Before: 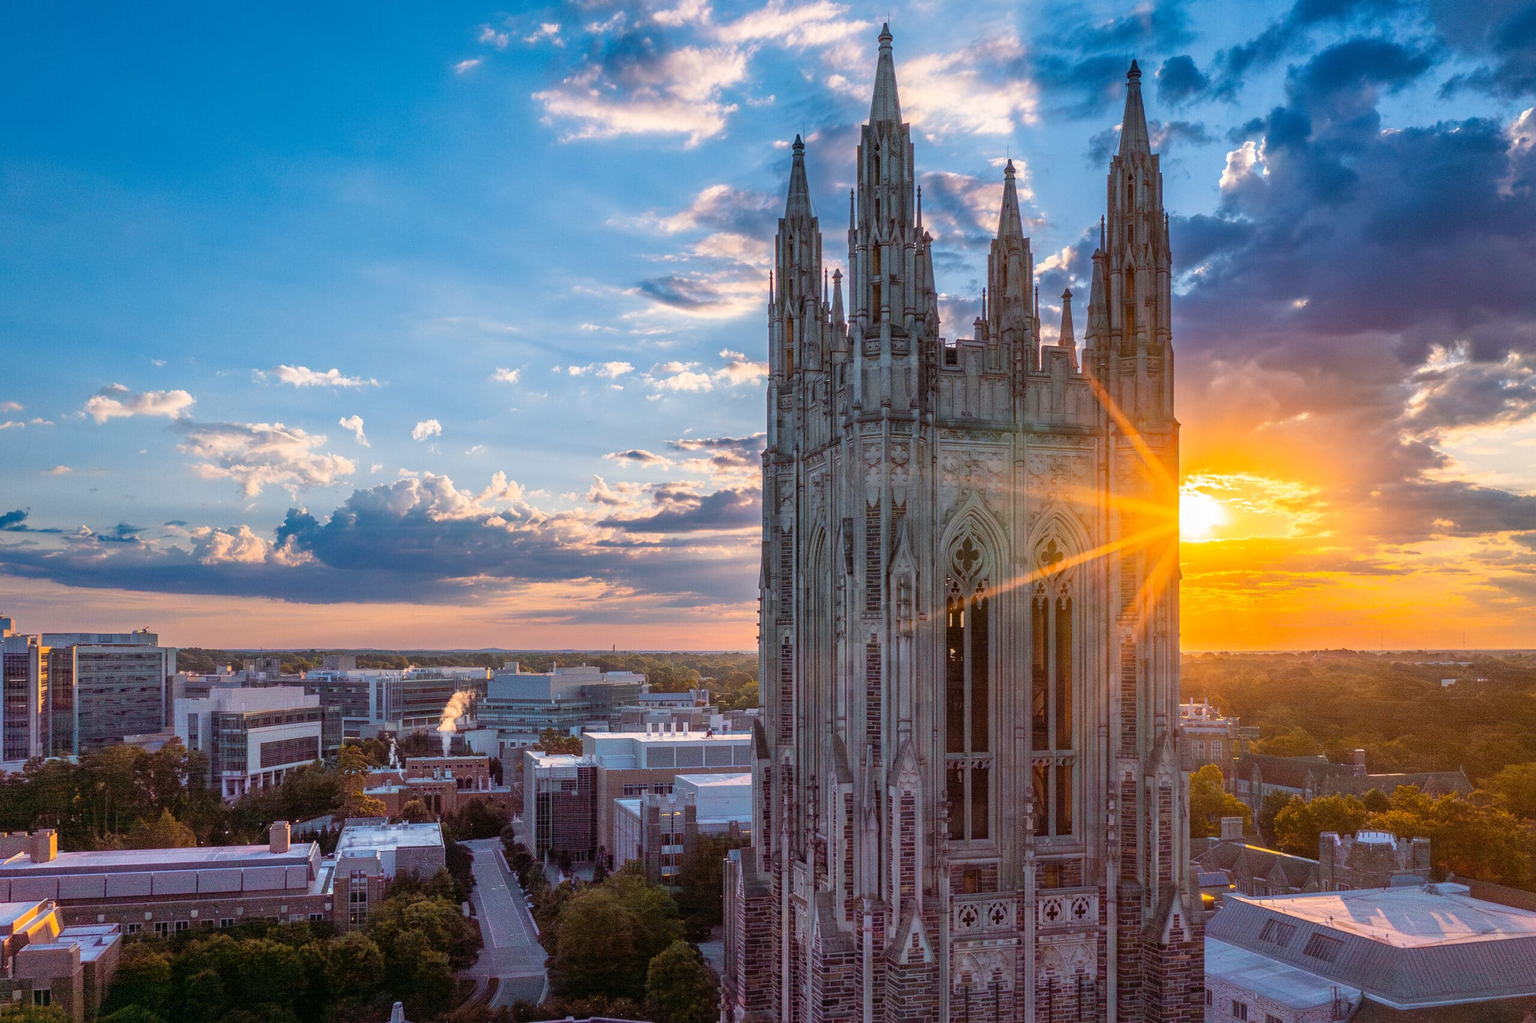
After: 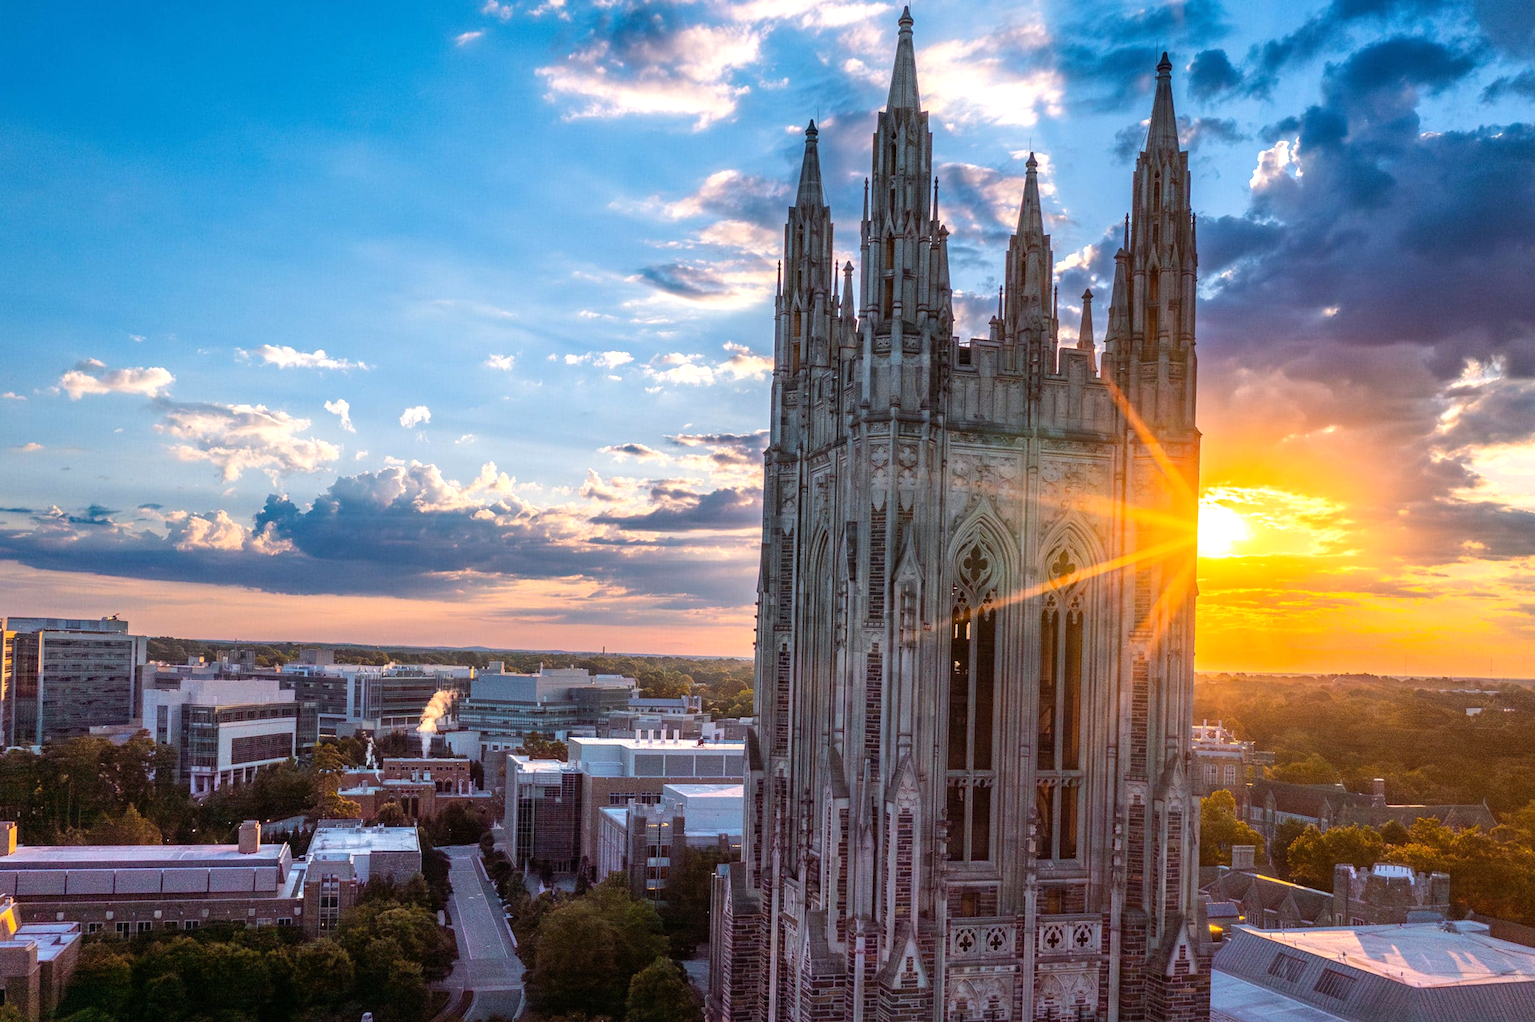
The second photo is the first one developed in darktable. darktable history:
tone equalizer: -8 EV -0.417 EV, -7 EV -0.389 EV, -6 EV -0.333 EV, -5 EV -0.222 EV, -3 EV 0.222 EV, -2 EV 0.333 EV, -1 EV 0.389 EV, +0 EV 0.417 EV, edges refinement/feathering 500, mask exposure compensation -1.57 EV, preserve details no
crop and rotate: angle -1.69°
